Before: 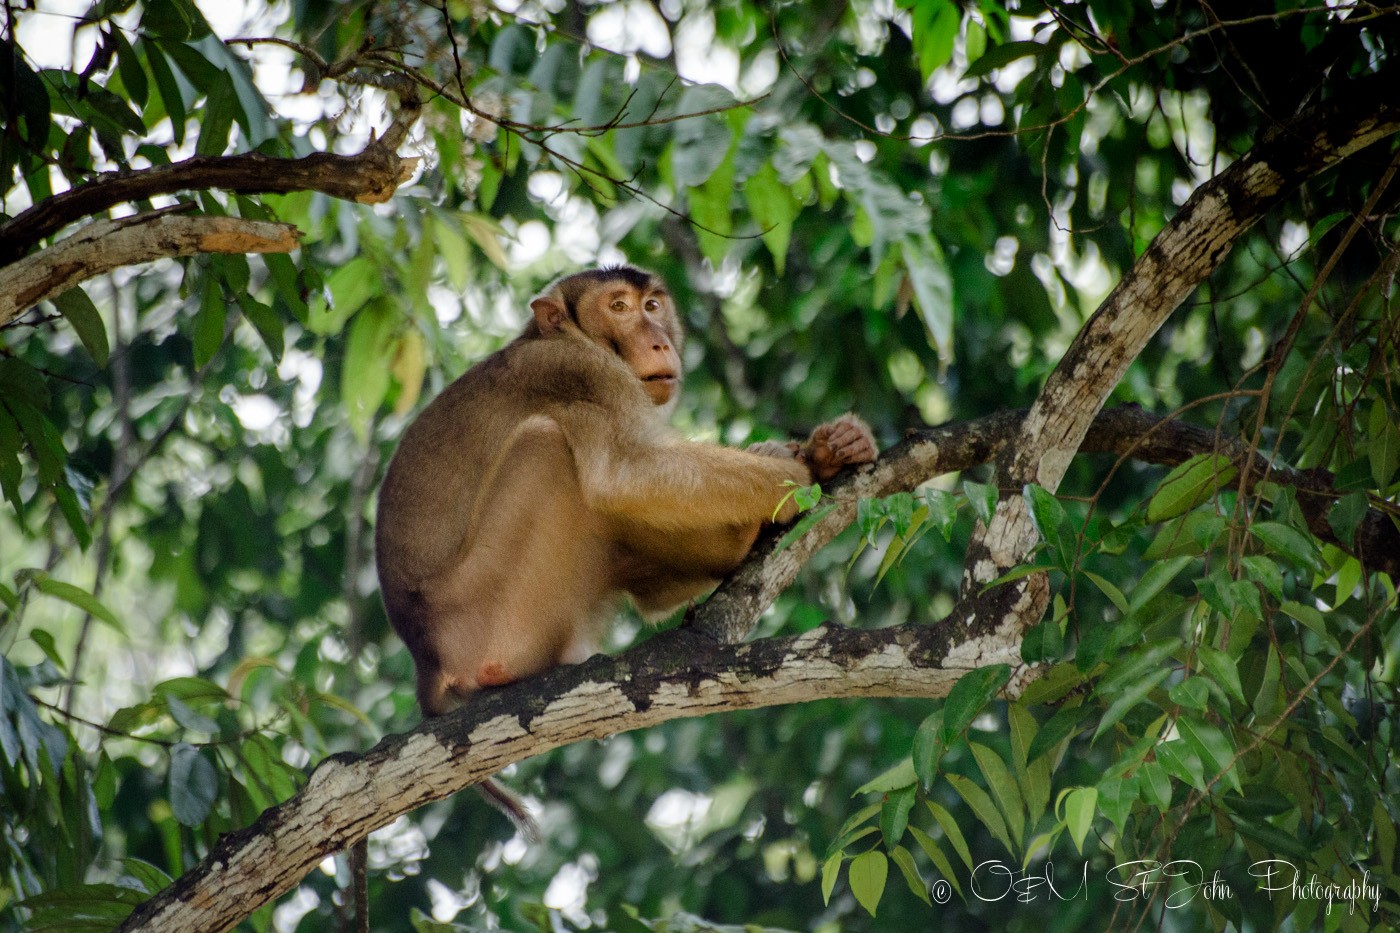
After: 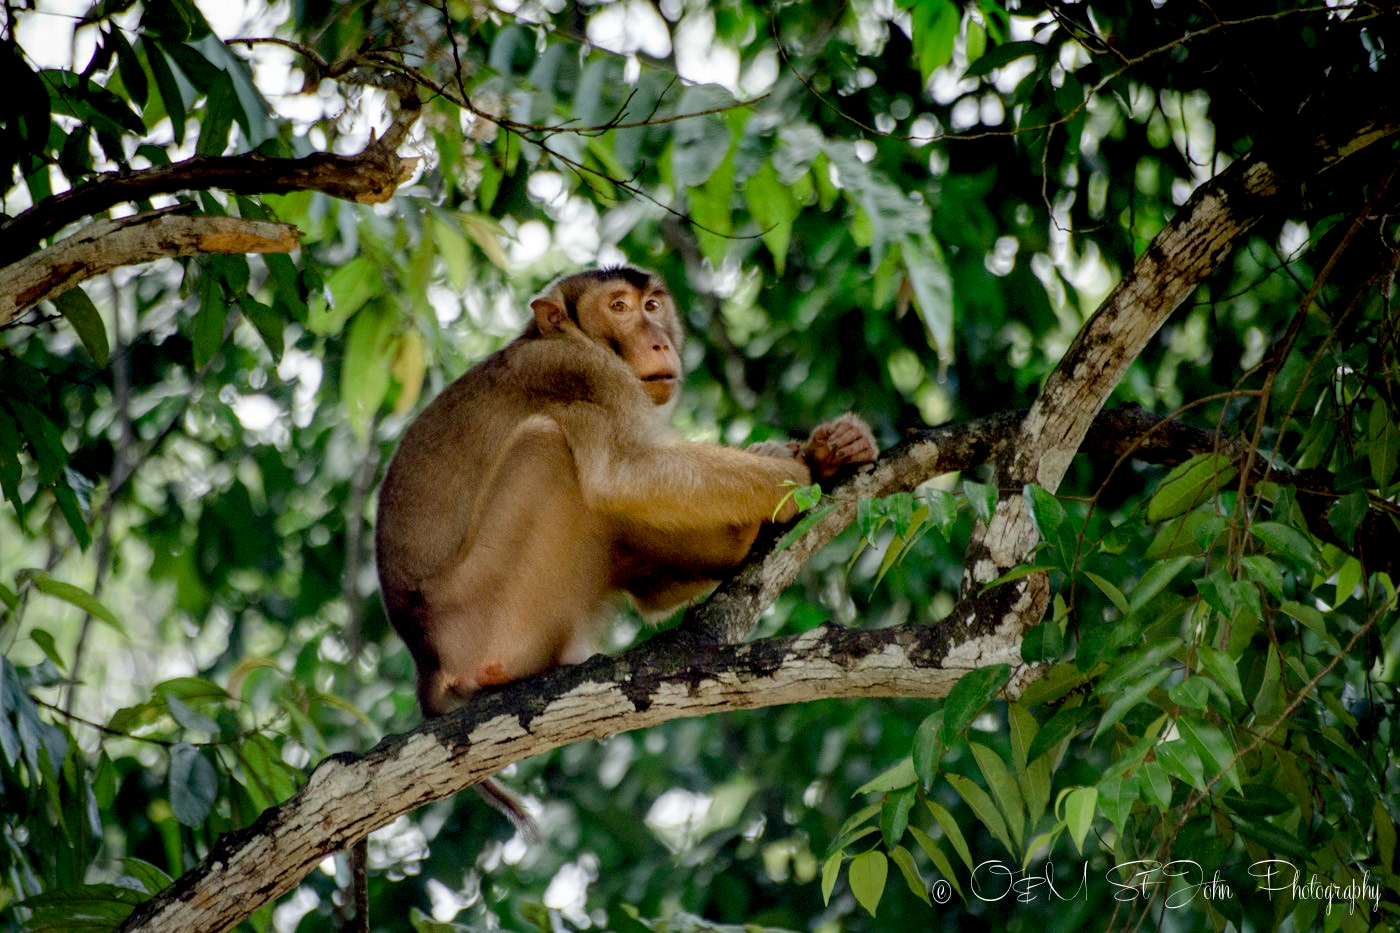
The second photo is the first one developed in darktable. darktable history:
exposure: black level correction 0.013, compensate exposure bias true, compensate highlight preservation false
